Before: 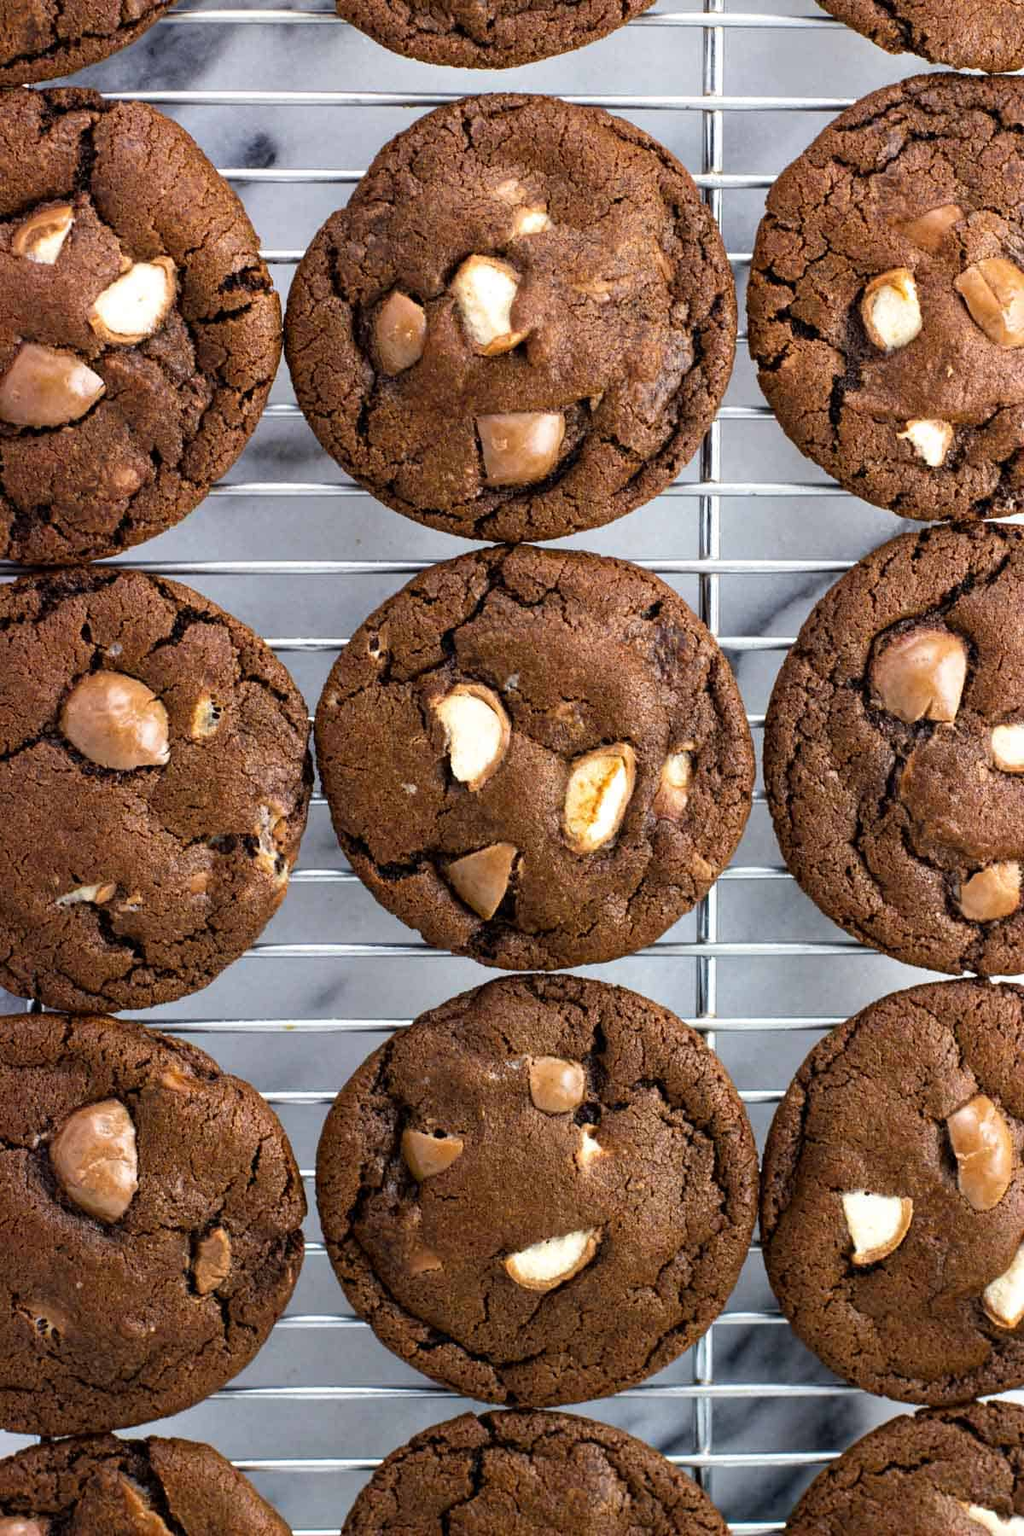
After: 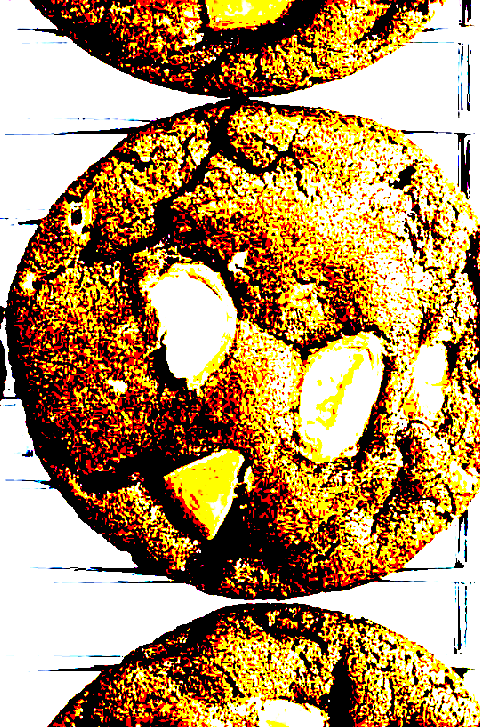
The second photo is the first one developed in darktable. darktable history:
base curve: preserve colors none
crop: left 30.227%, top 29.897%, right 29.77%, bottom 29.665%
exposure: black level correction 0.099, exposure 3.1 EV, compensate highlight preservation false
sharpen: amount 1.011
